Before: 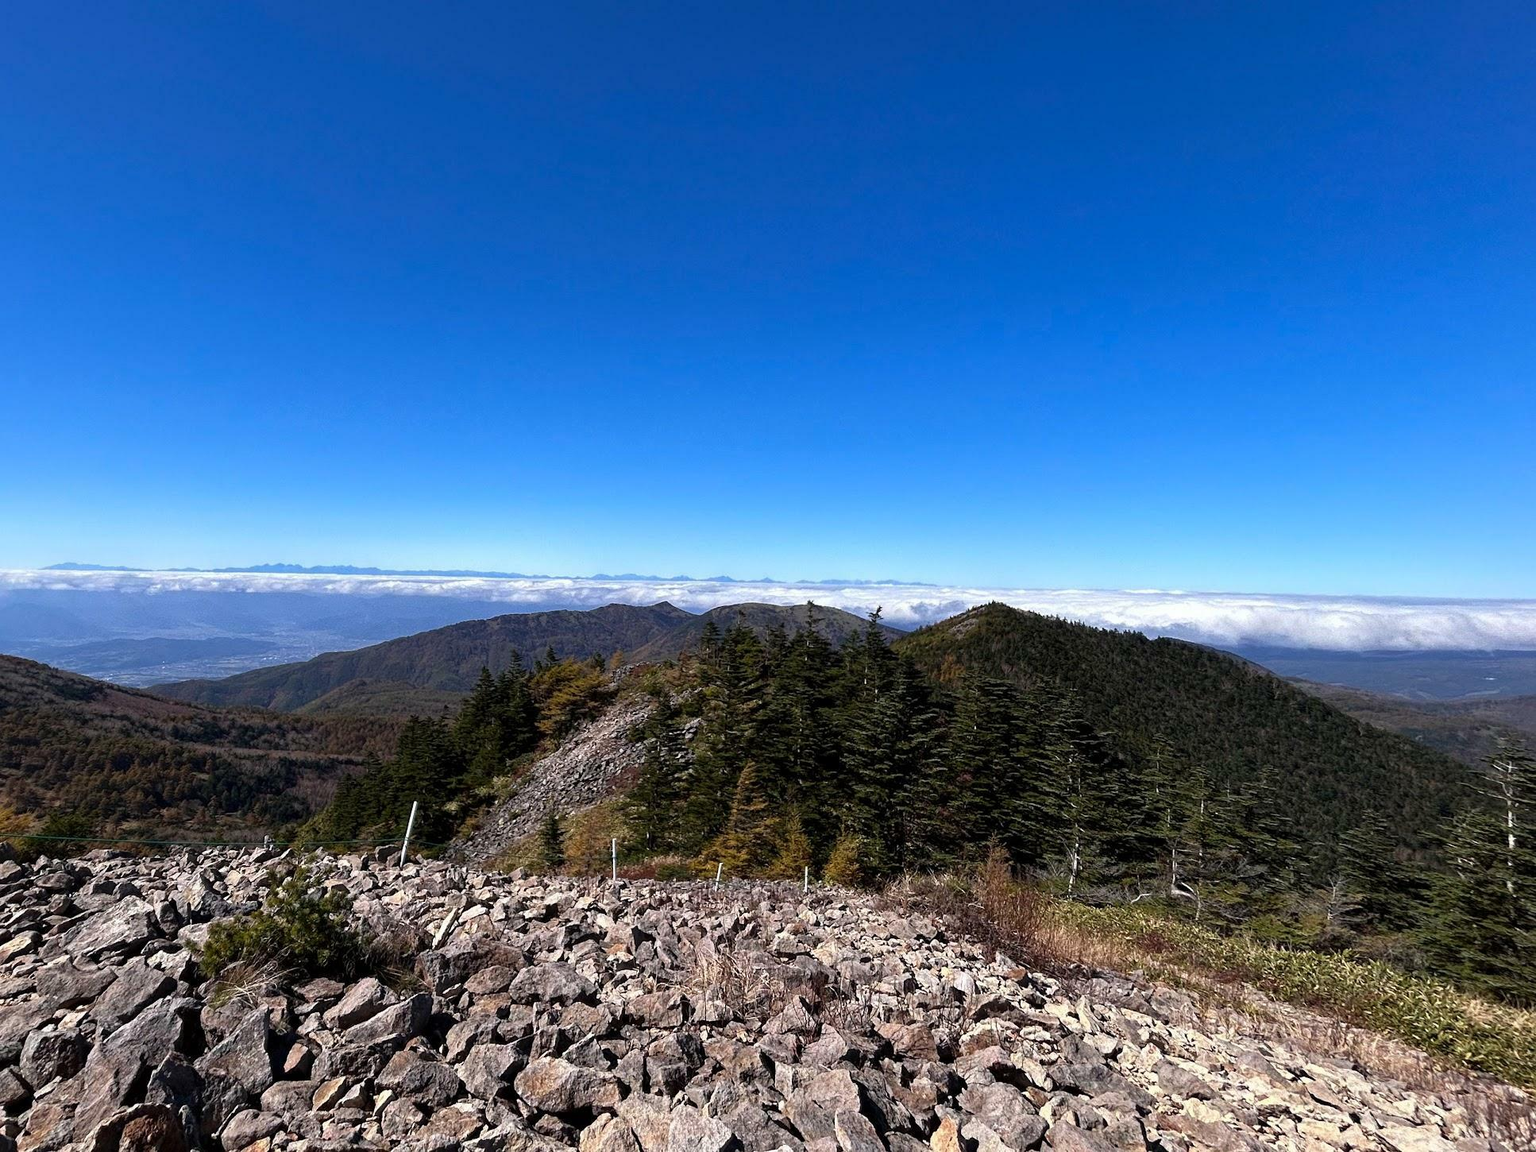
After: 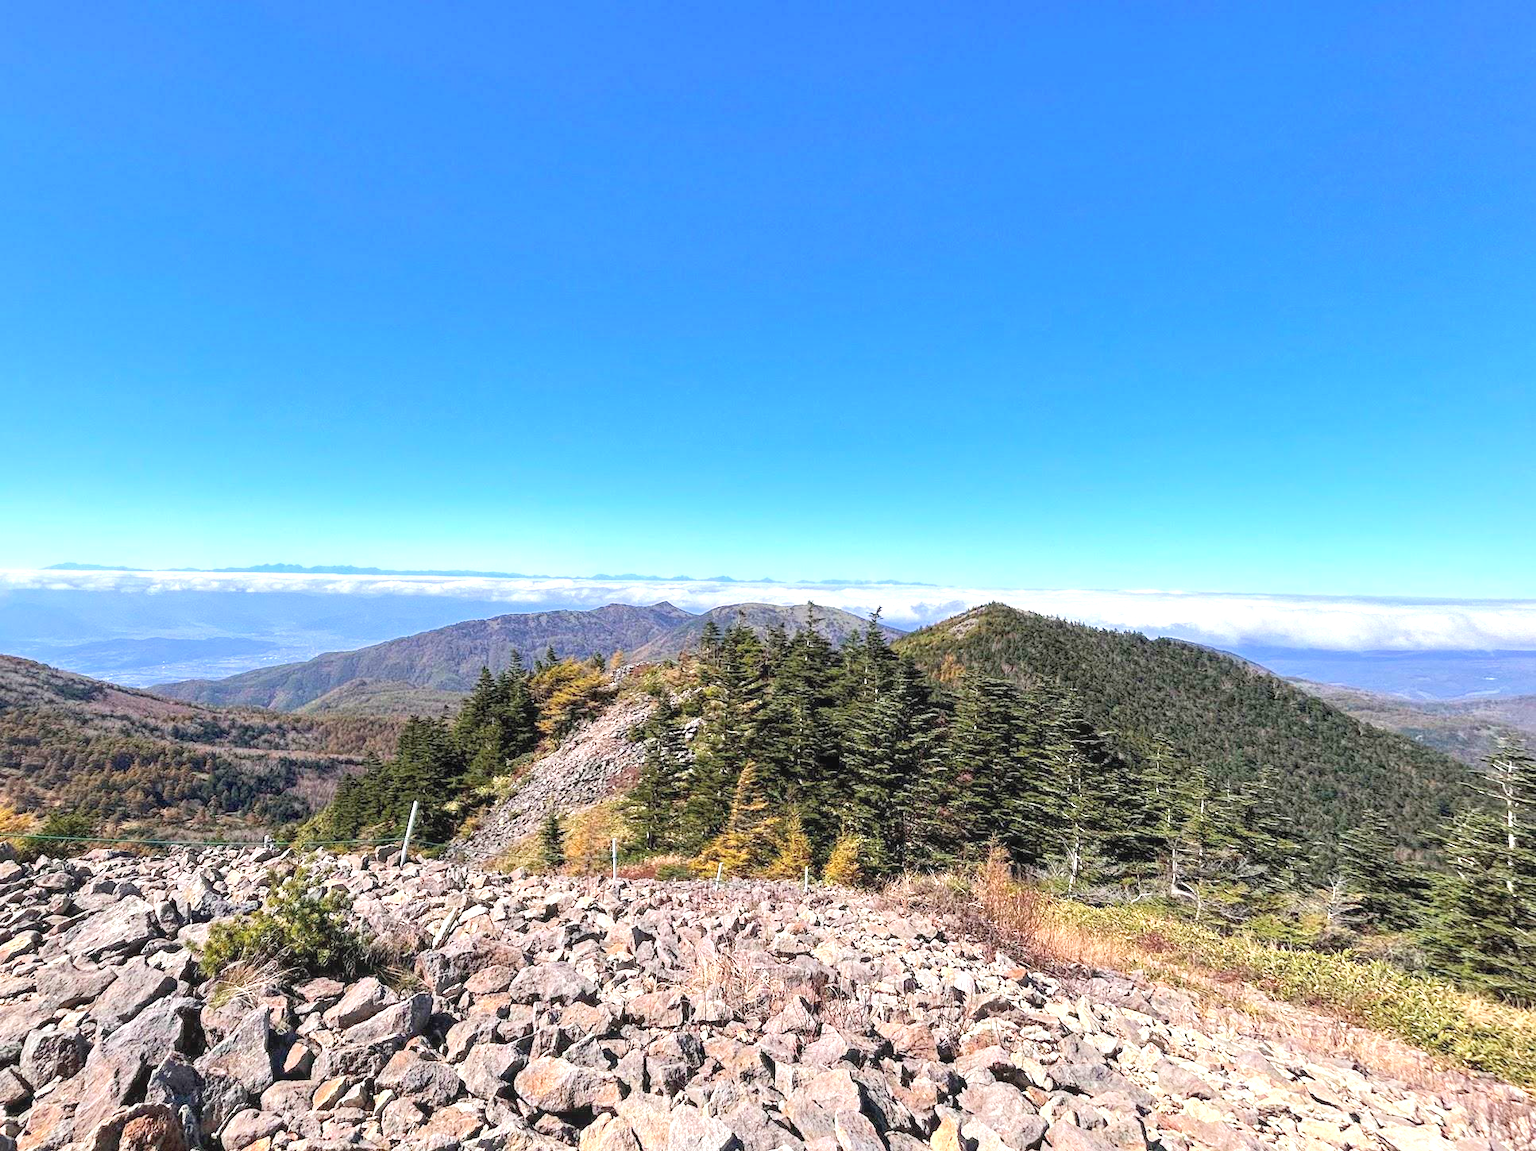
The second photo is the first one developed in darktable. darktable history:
tone equalizer: -8 EV 1.98 EV, -7 EV 1.99 EV, -6 EV 1.98 EV, -5 EV 1.97 EV, -4 EV 1.99 EV, -3 EV 1.48 EV, -2 EV 0.992 EV, -1 EV 0.523 EV, edges refinement/feathering 500, mask exposure compensation -1.57 EV, preserve details guided filter
local contrast: detail 109%
contrast brightness saturation: brightness 0.12
